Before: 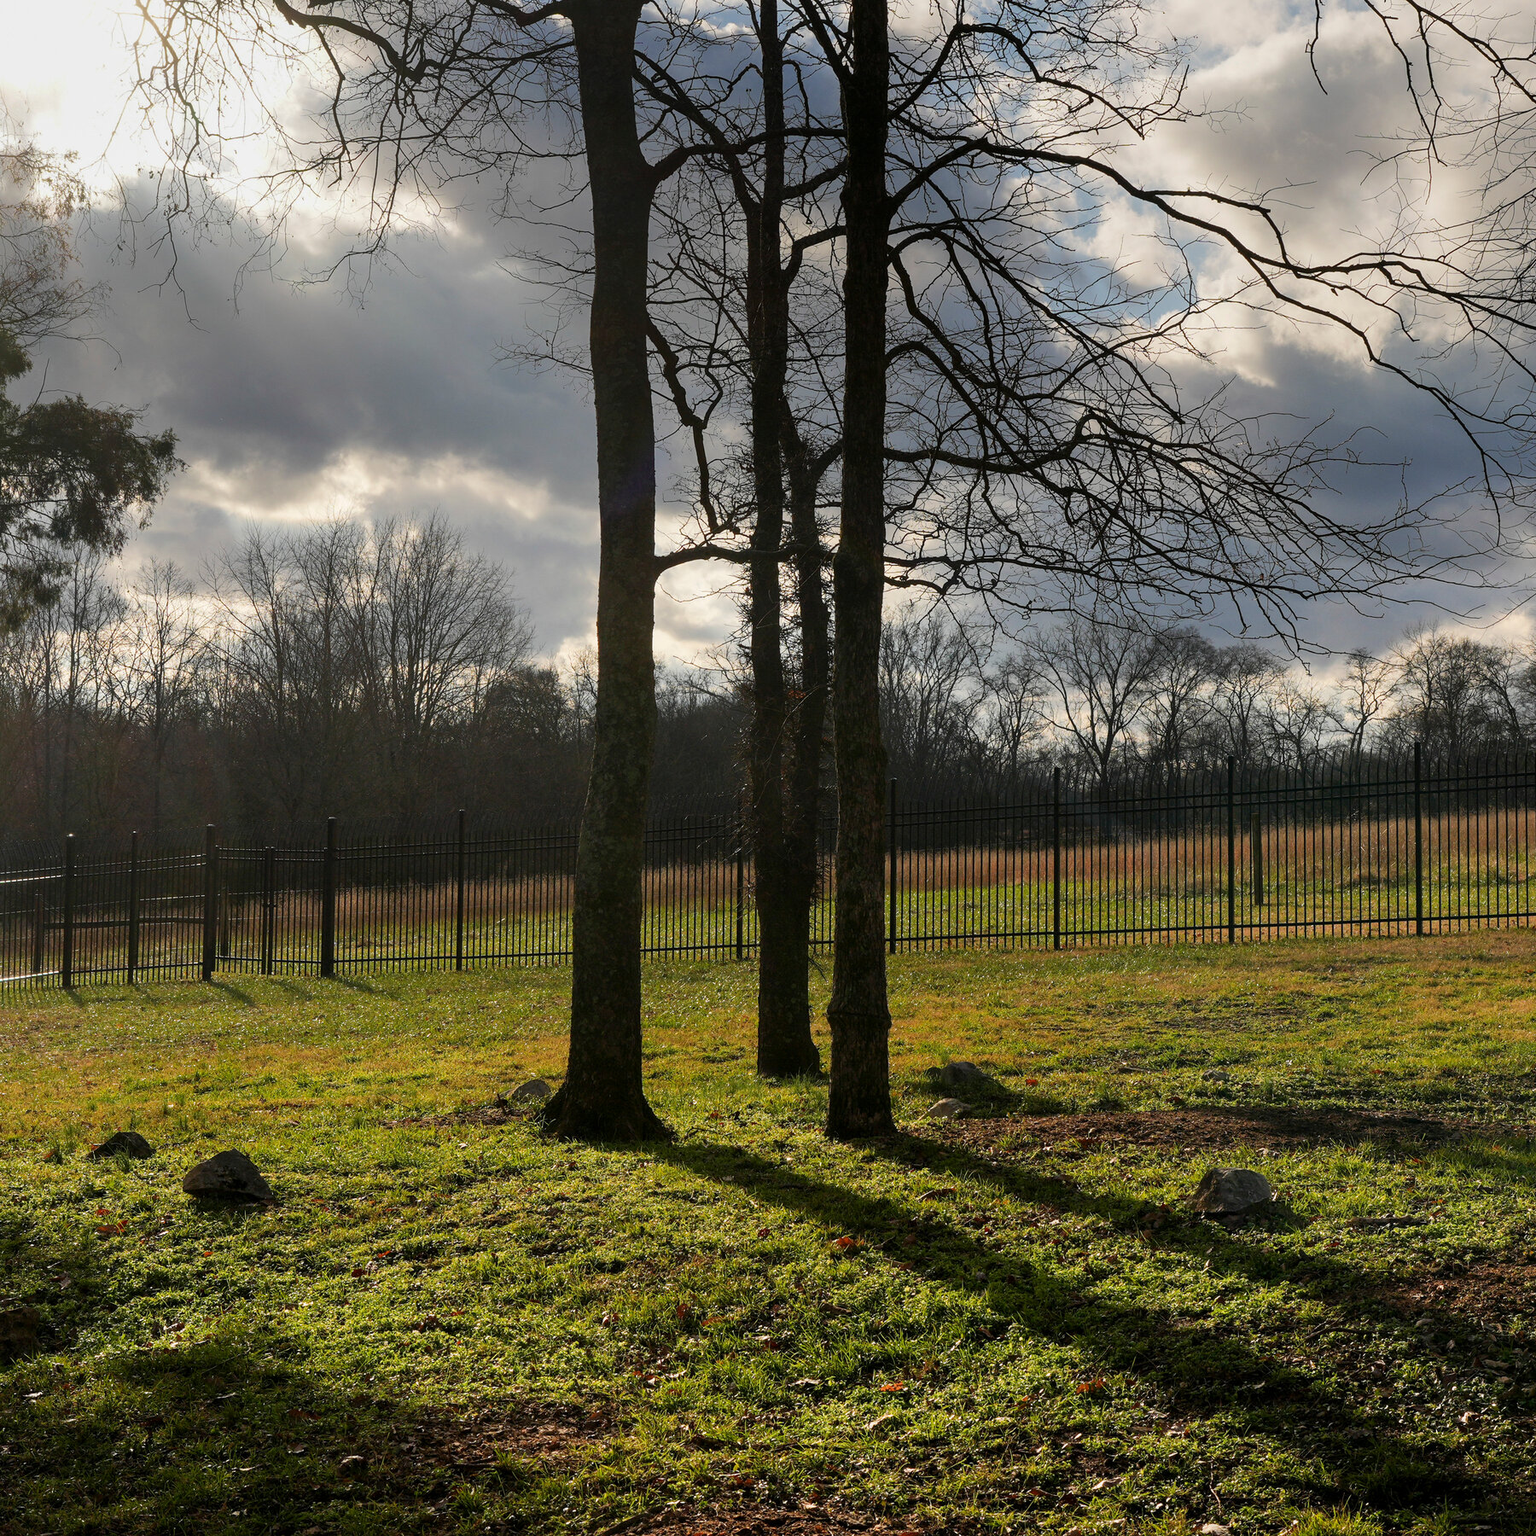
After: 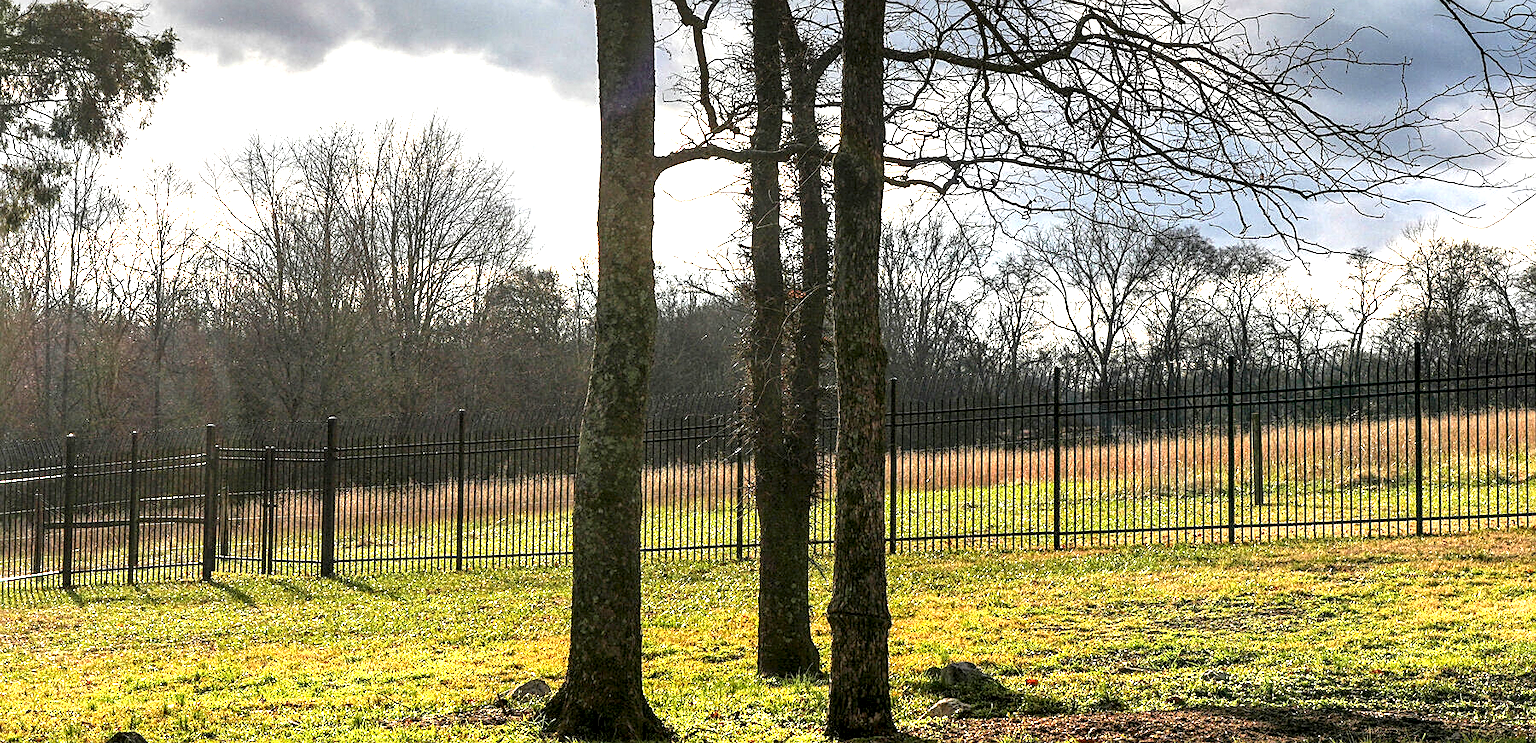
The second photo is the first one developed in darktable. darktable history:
crop and rotate: top 26.056%, bottom 25.543%
exposure: black level correction 0, exposure 1.741 EV, compensate exposure bias true, compensate highlight preservation false
sharpen: on, module defaults
local contrast: highlights 20%, shadows 70%, detail 170%
